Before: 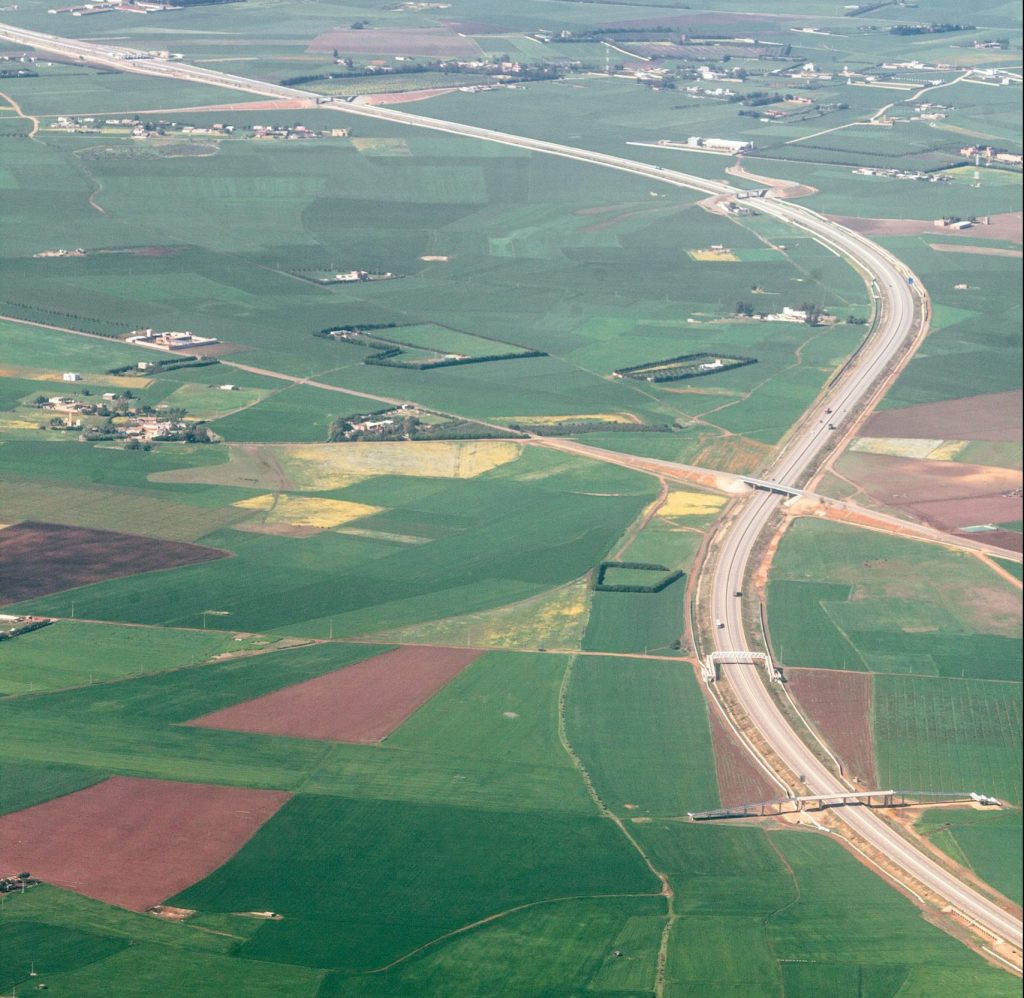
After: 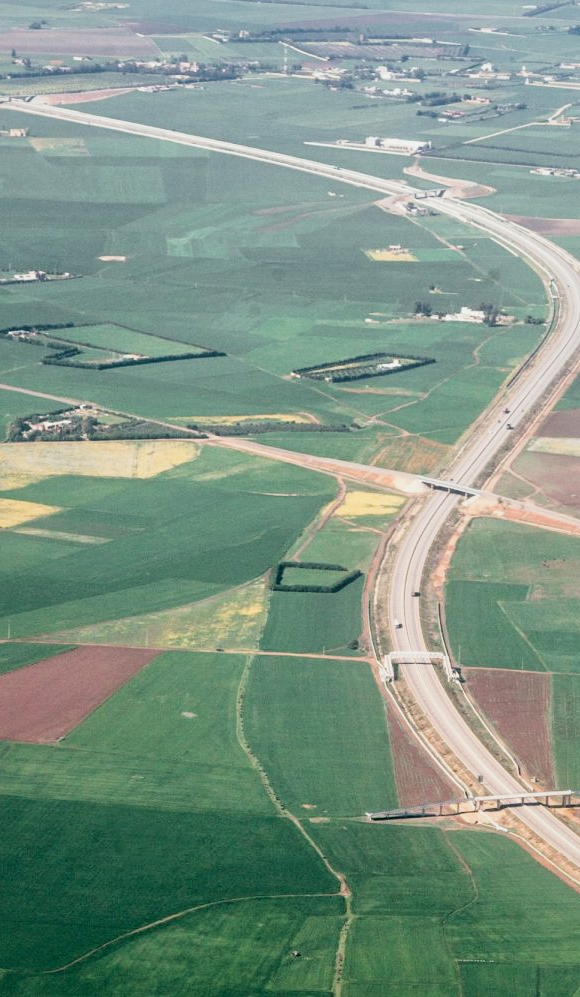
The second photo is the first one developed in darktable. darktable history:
local contrast: mode bilateral grid, contrast 20, coarseness 50, detail 130%, midtone range 0.2
filmic rgb: black relative exposure -5 EV, white relative exposure 3.5 EV, hardness 3.19, contrast 1.2, highlights saturation mix -50%
crop: left 31.458%, top 0%, right 11.876%
